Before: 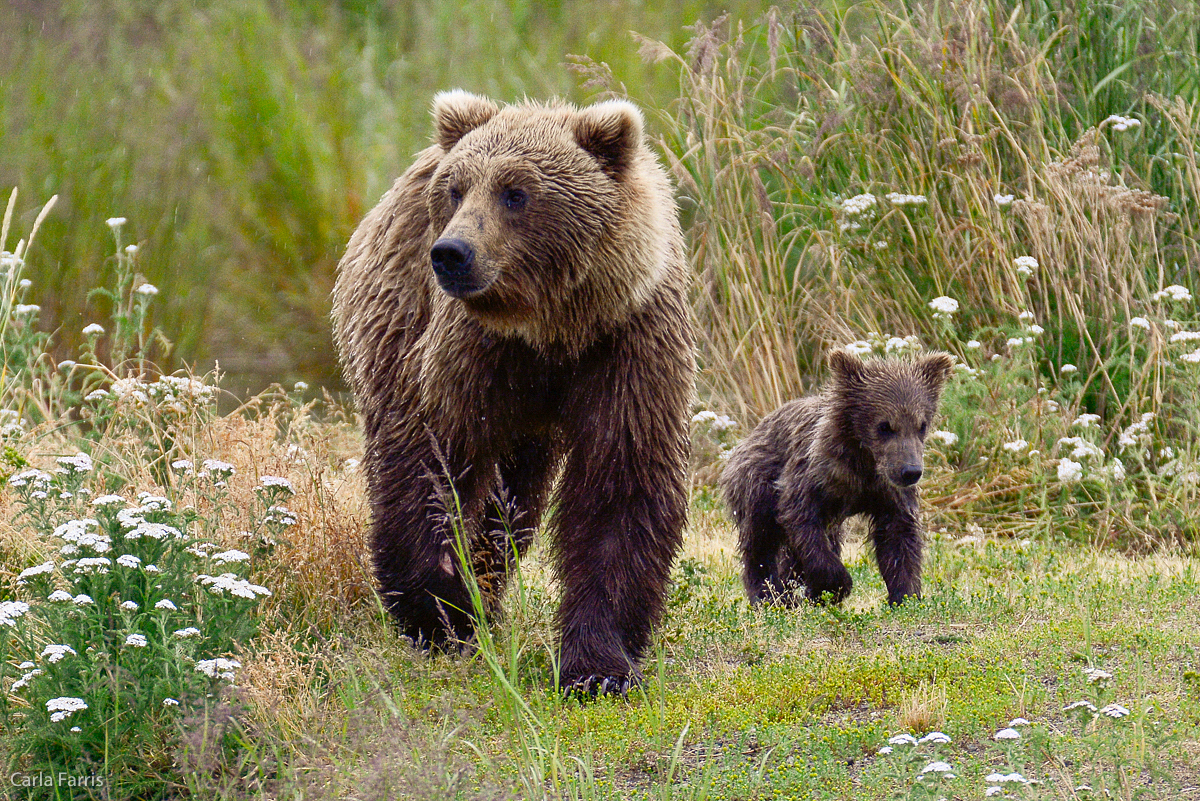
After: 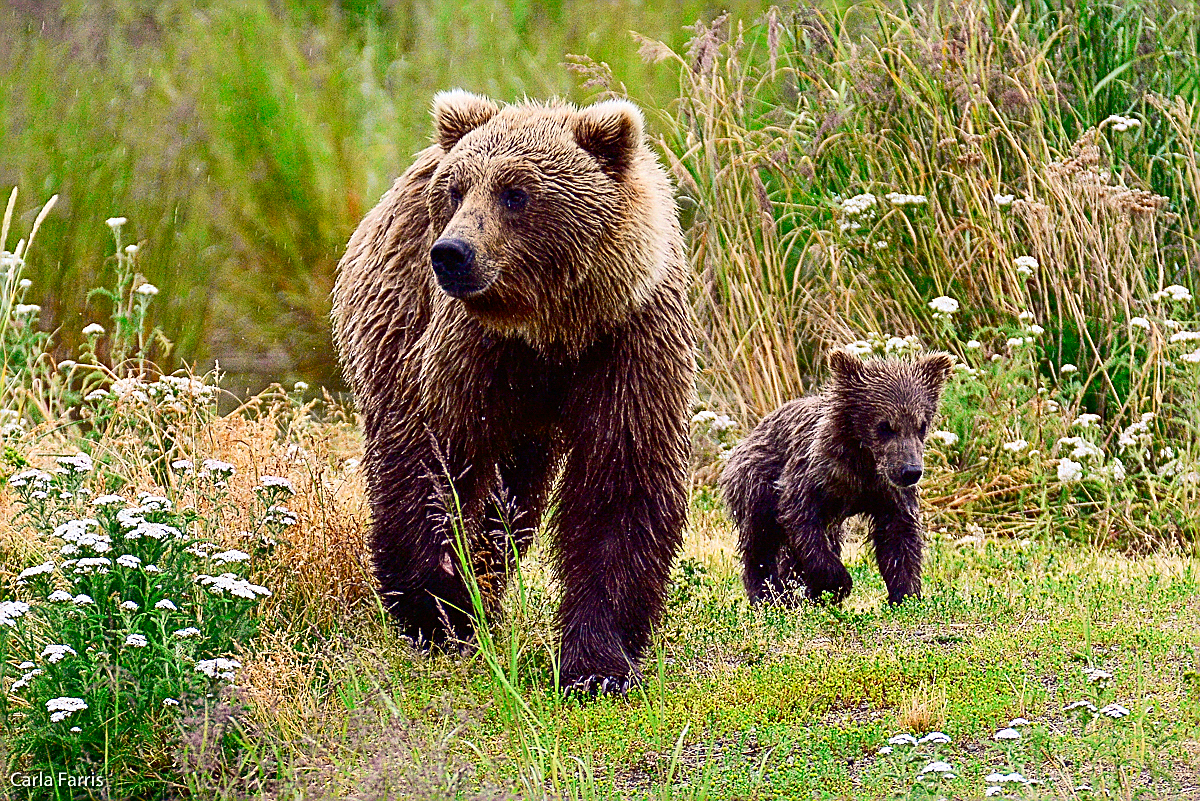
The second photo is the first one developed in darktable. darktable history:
tone curve: curves: ch0 [(0, 0) (0.126, 0.061) (0.338, 0.285) (0.494, 0.518) (0.703, 0.762) (1, 1)]; ch1 [(0, 0) (0.389, 0.313) (0.457, 0.442) (0.5, 0.501) (0.55, 0.578) (1, 1)]; ch2 [(0, 0) (0.44, 0.424) (0.501, 0.499) (0.557, 0.564) (0.613, 0.67) (0.707, 0.746) (1, 1)], color space Lab, independent channels, preserve colors none
sharpen: amount 1.001
